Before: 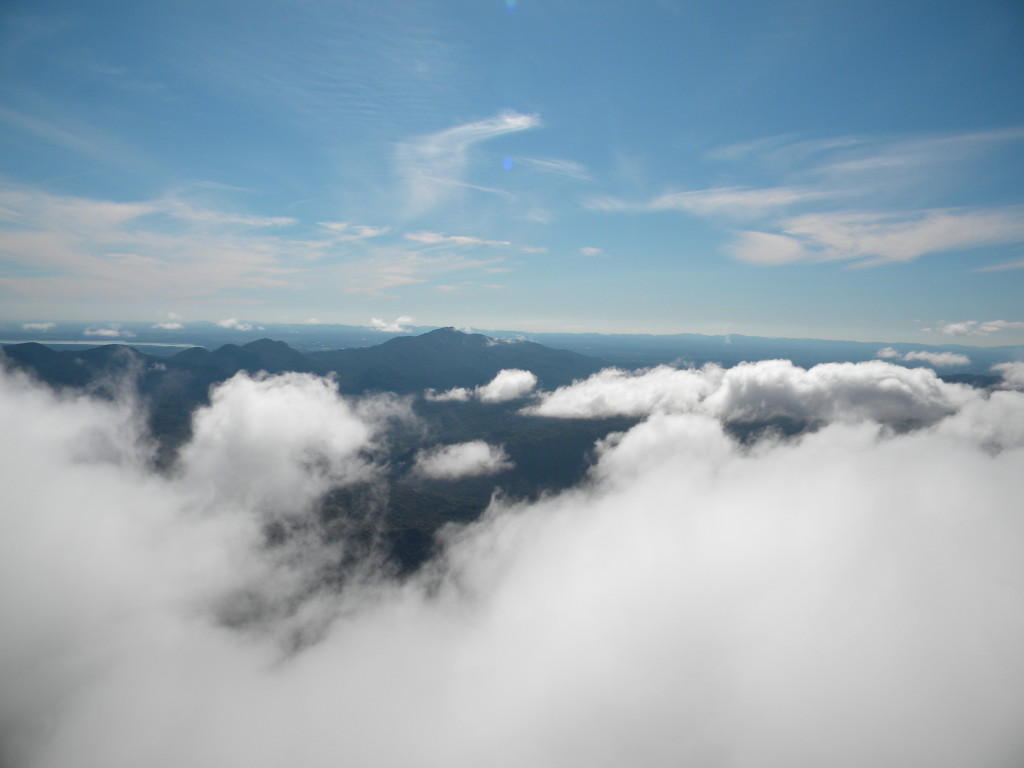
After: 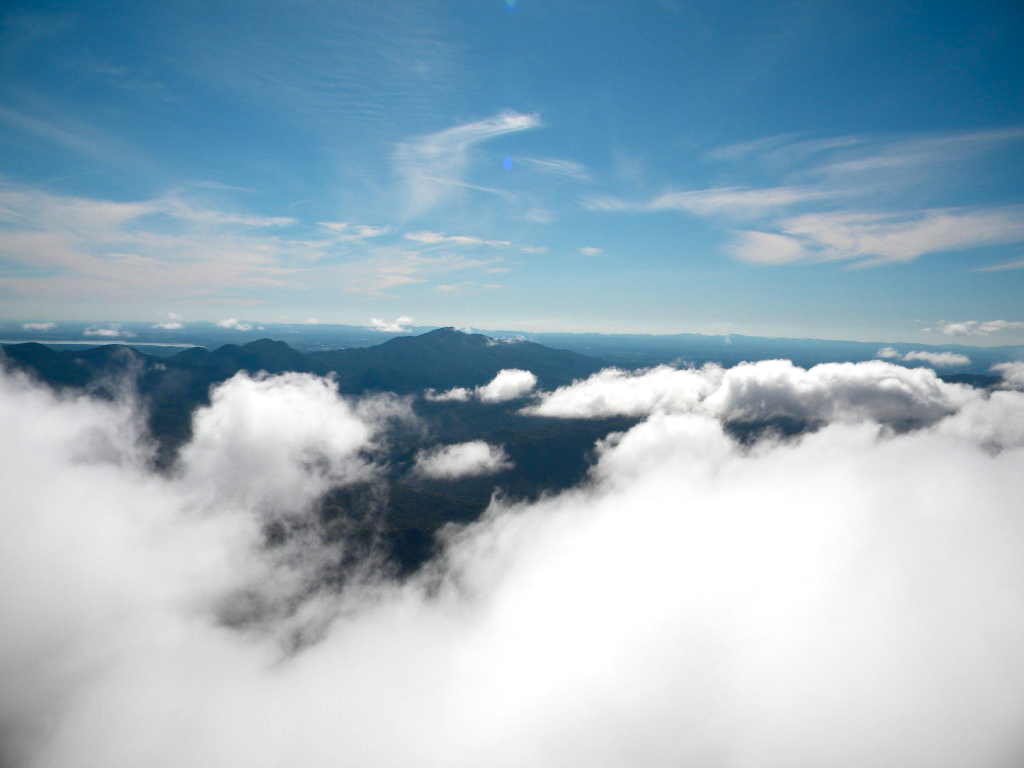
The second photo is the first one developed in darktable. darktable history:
exposure: exposure 0.556 EV, compensate highlight preservation false
graduated density: on, module defaults
contrast brightness saturation: contrast 0.12, brightness -0.12, saturation 0.2
